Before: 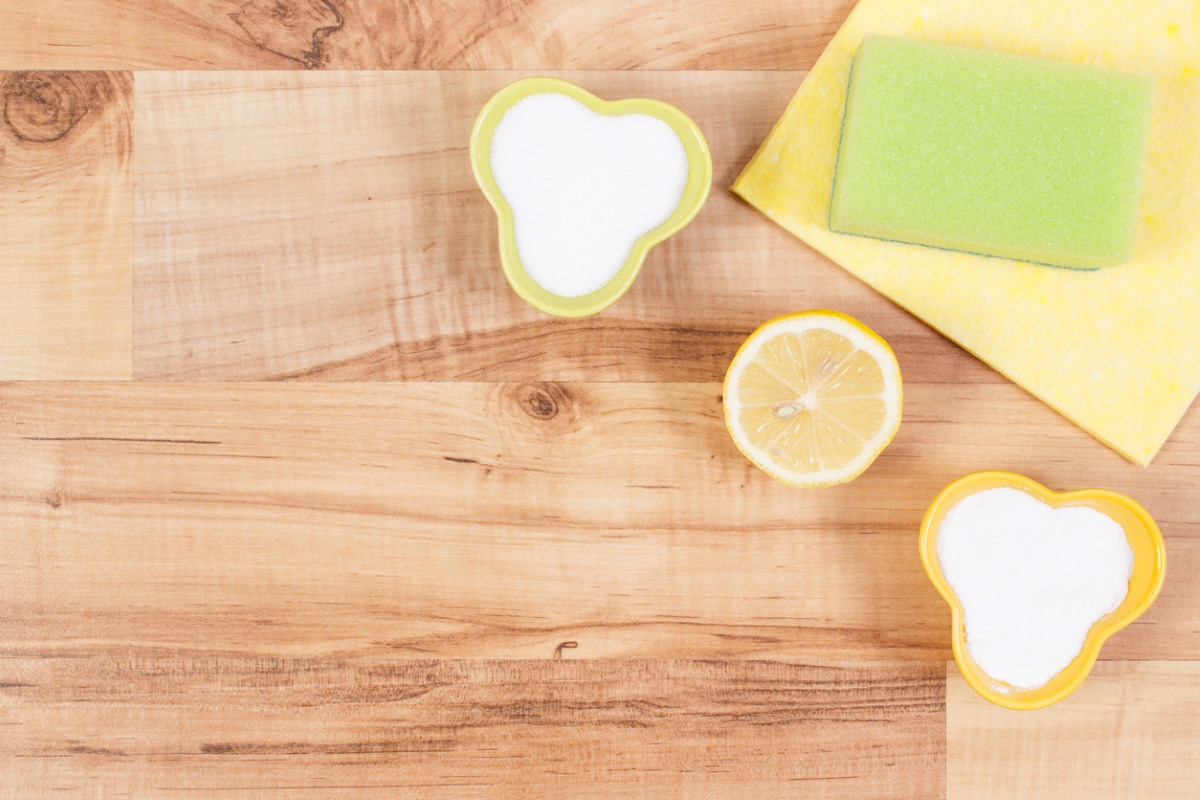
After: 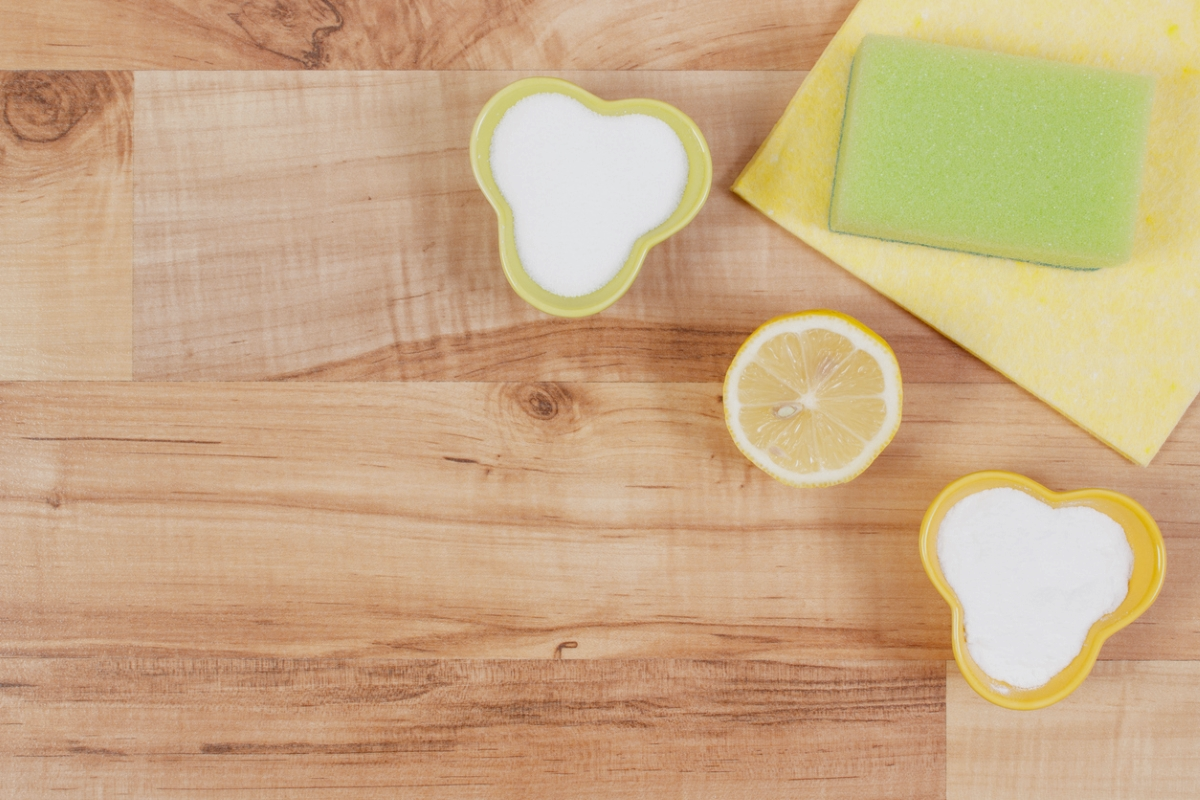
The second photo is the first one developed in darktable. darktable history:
tone equalizer: -8 EV 0.277 EV, -7 EV 0.387 EV, -6 EV 0.437 EV, -5 EV 0.277 EV, -3 EV -0.268 EV, -2 EV -0.412 EV, -1 EV -0.396 EV, +0 EV -0.223 EV, edges refinement/feathering 500, mask exposure compensation -1.25 EV, preserve details no
